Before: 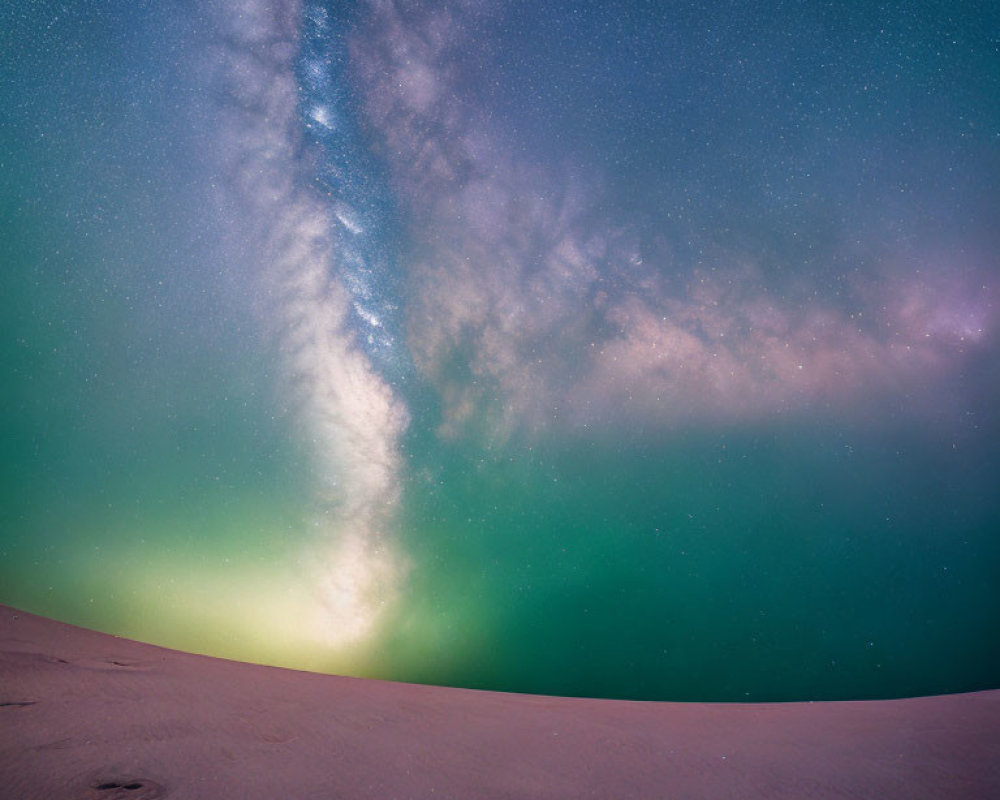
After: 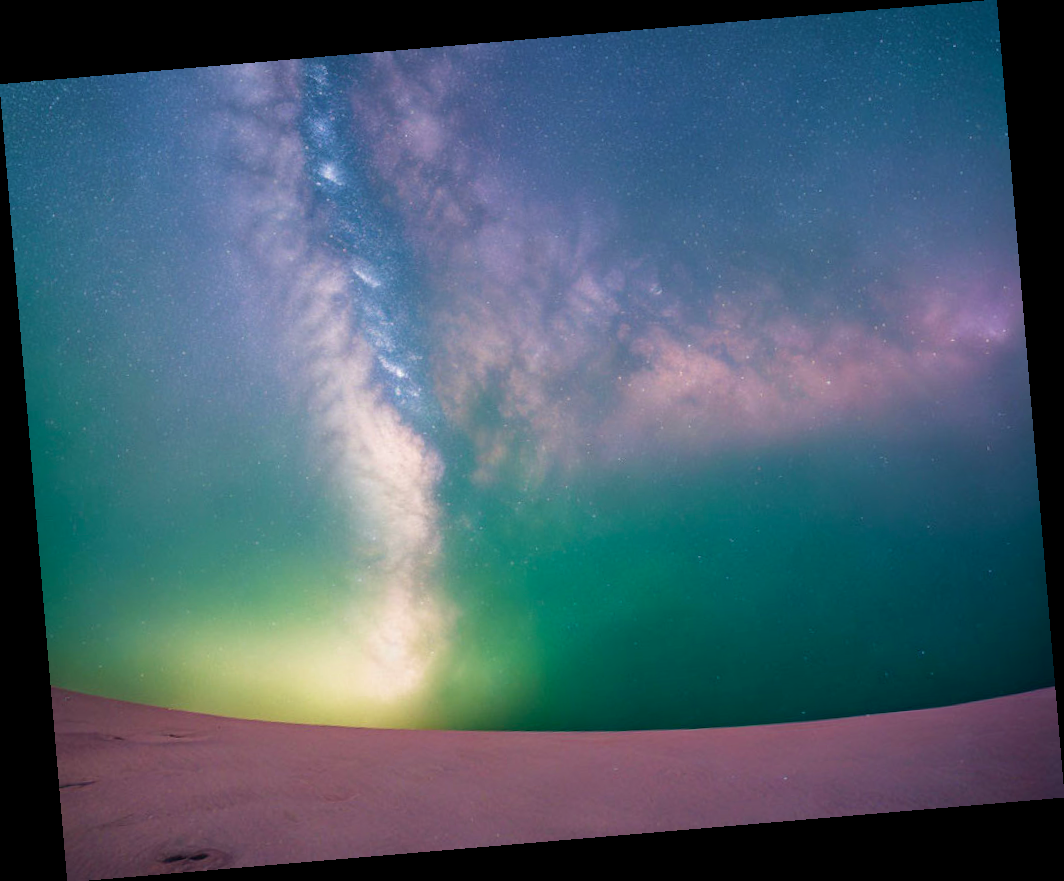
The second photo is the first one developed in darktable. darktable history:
rotate and perspective: rotation -4.86°, automatic cropping off
velvia: on, module defaults
